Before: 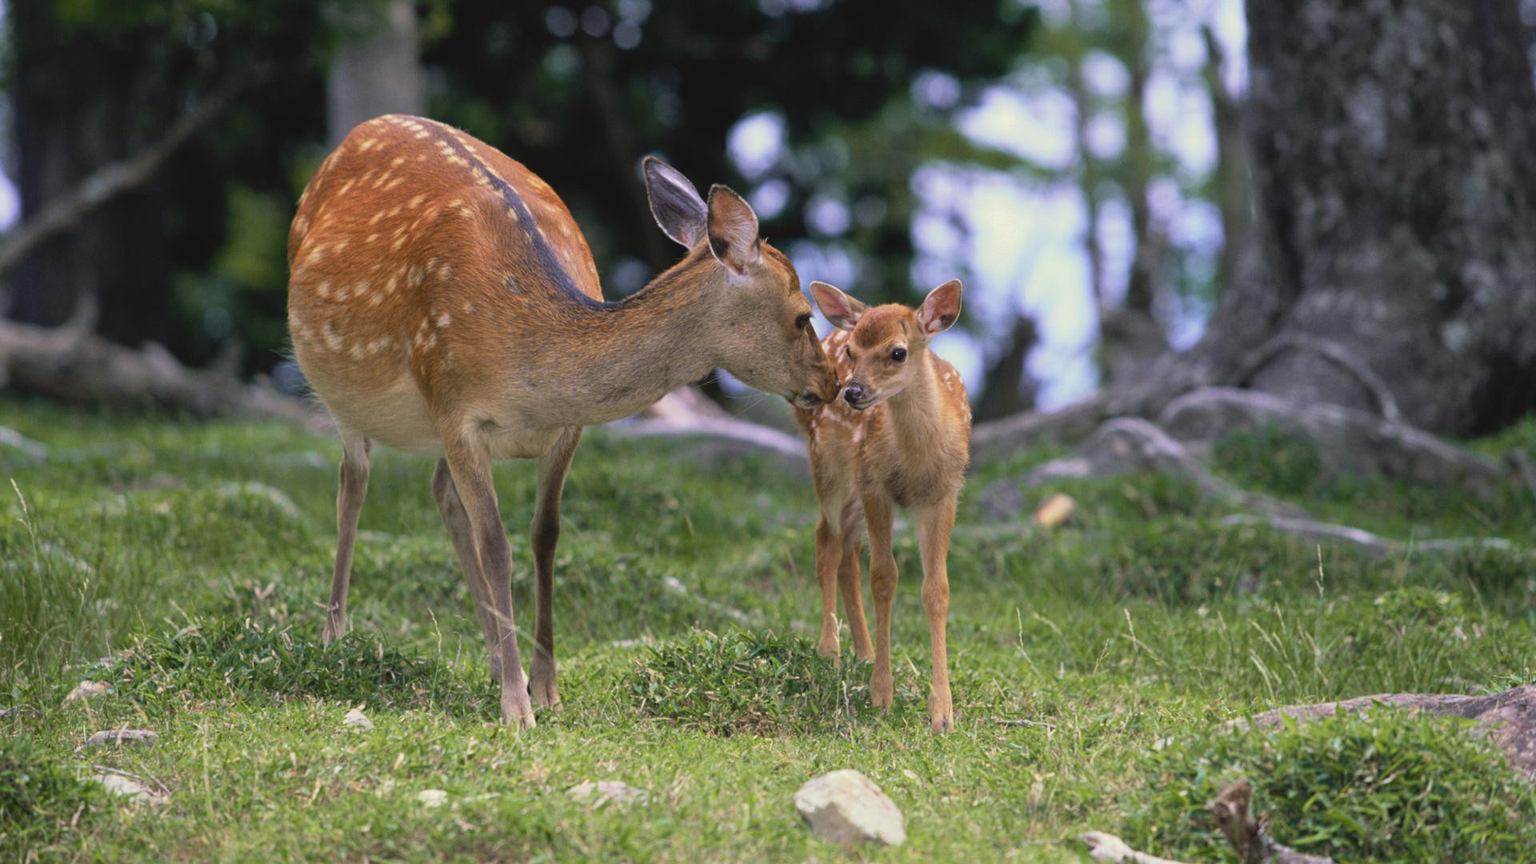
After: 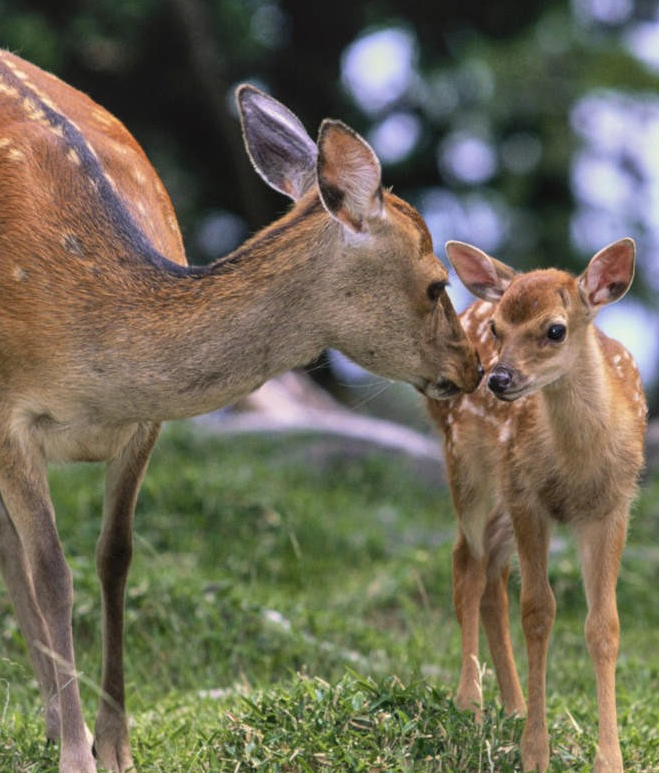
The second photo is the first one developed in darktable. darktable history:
shadows and highlights: white point adjustment 0.84, soften with gaussian
crop and rotate: left 29.541%, top 10.351%, right 36.093%, bottom 18.044%
local contrast: on, module defaults
